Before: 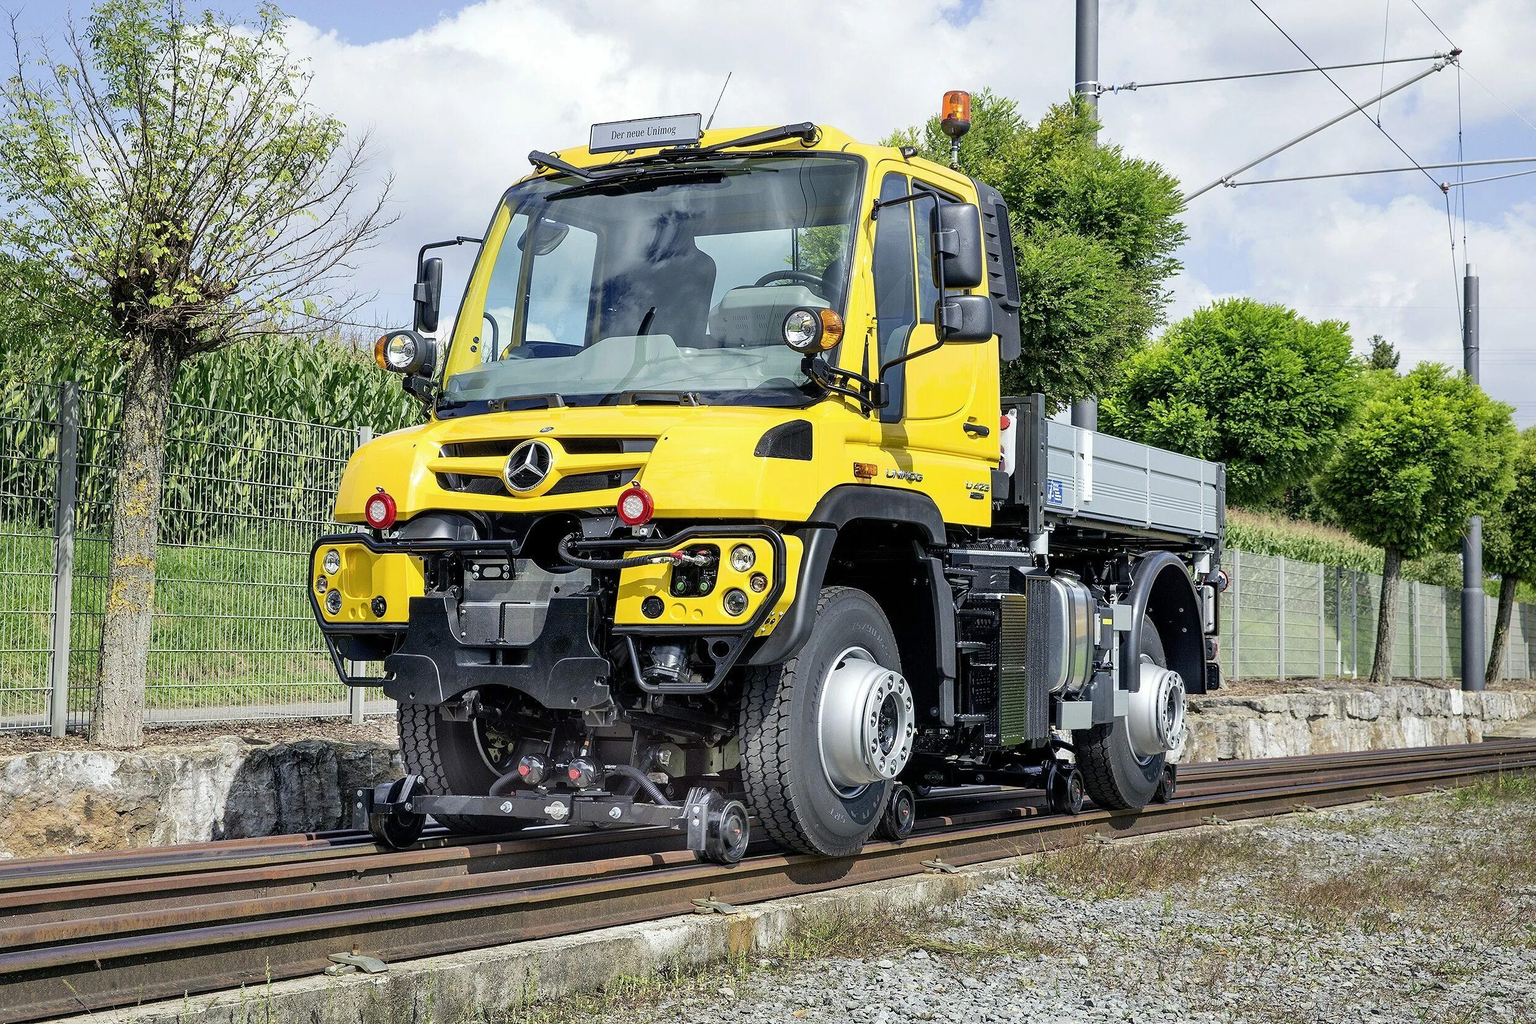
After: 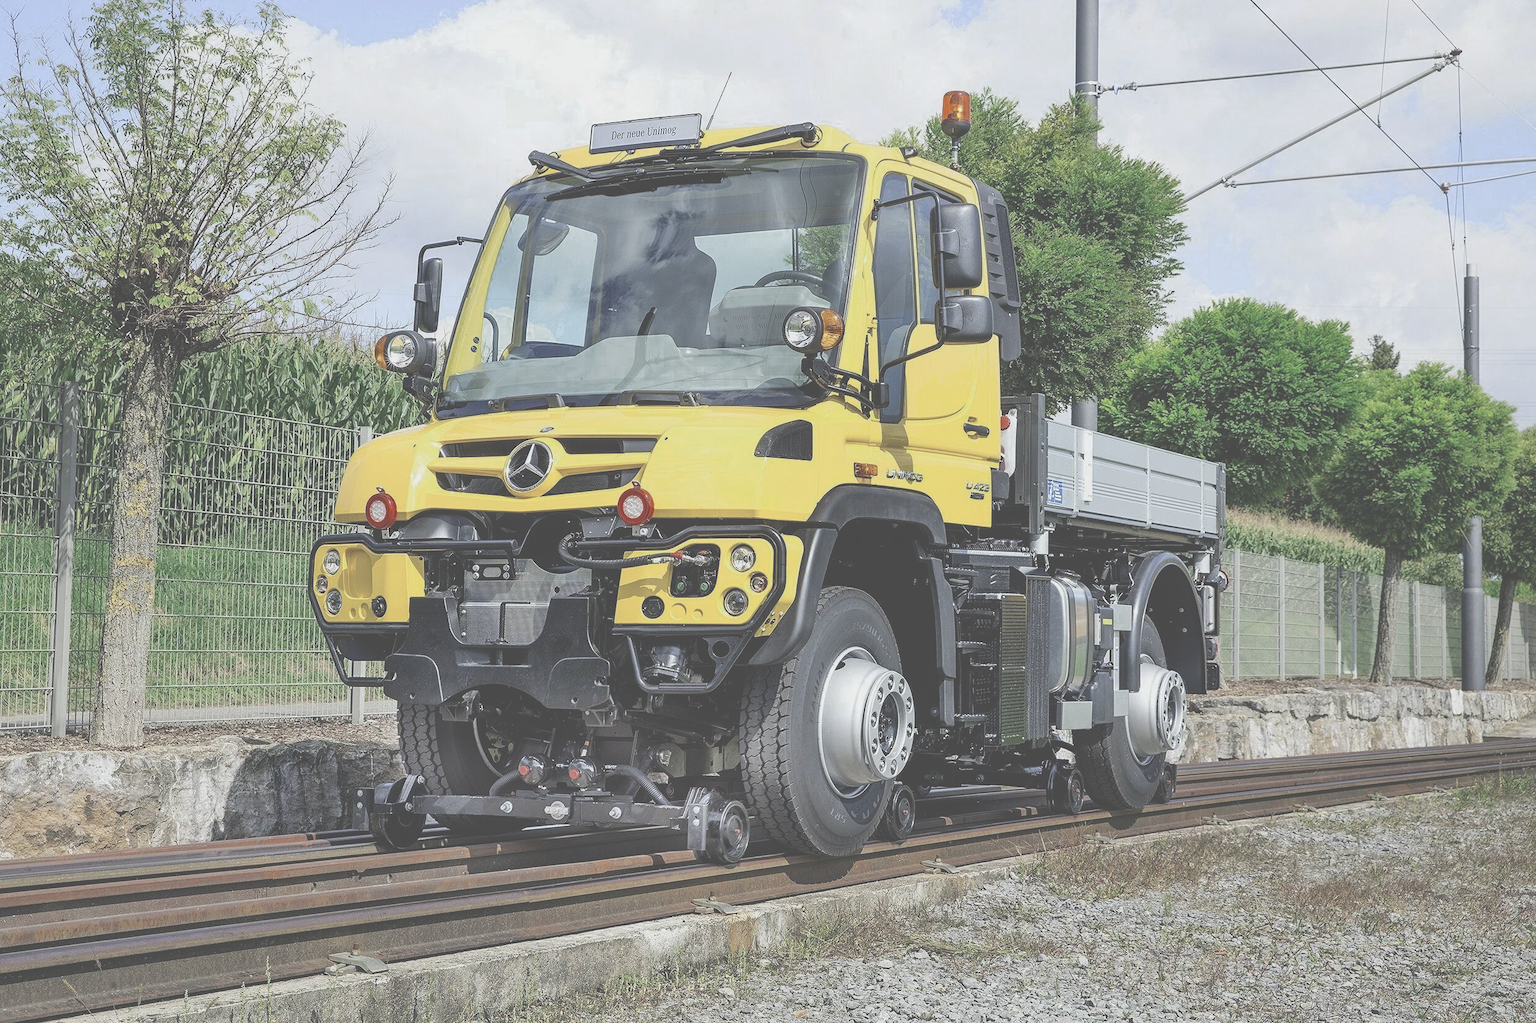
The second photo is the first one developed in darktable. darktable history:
color zones: curves: ch0 [(0, 0.5) (0.125, 0.4) (0.25, 0.5) (0.375, 0.4) (0.5, 0.4) (0.625, 0.6) (0.75, 0.6) (0.875, 0.5)]; ch1 [(0, 0.35) (0.125, 0.45) (0.25, 0.35) (0.375, 0.35) (0.5, 0.35) (0.625, 0.35) (0.75, 0.45) (0.875, 0.35)]; ch2 [(0, 0.6) (0.125, 0.5) (0.25, 0.5) (0.375, 0.6) (0.5, 0.6) (0.625, 0.5) (0.75, 0.5) (0.875, 0.5)]
exposure: black level correction -0.042, exposure 0.061 EV, compensate highlight preservation false
contrast brightness saturation: contrast -0.161, brightness 0.041, saturation -0.121
